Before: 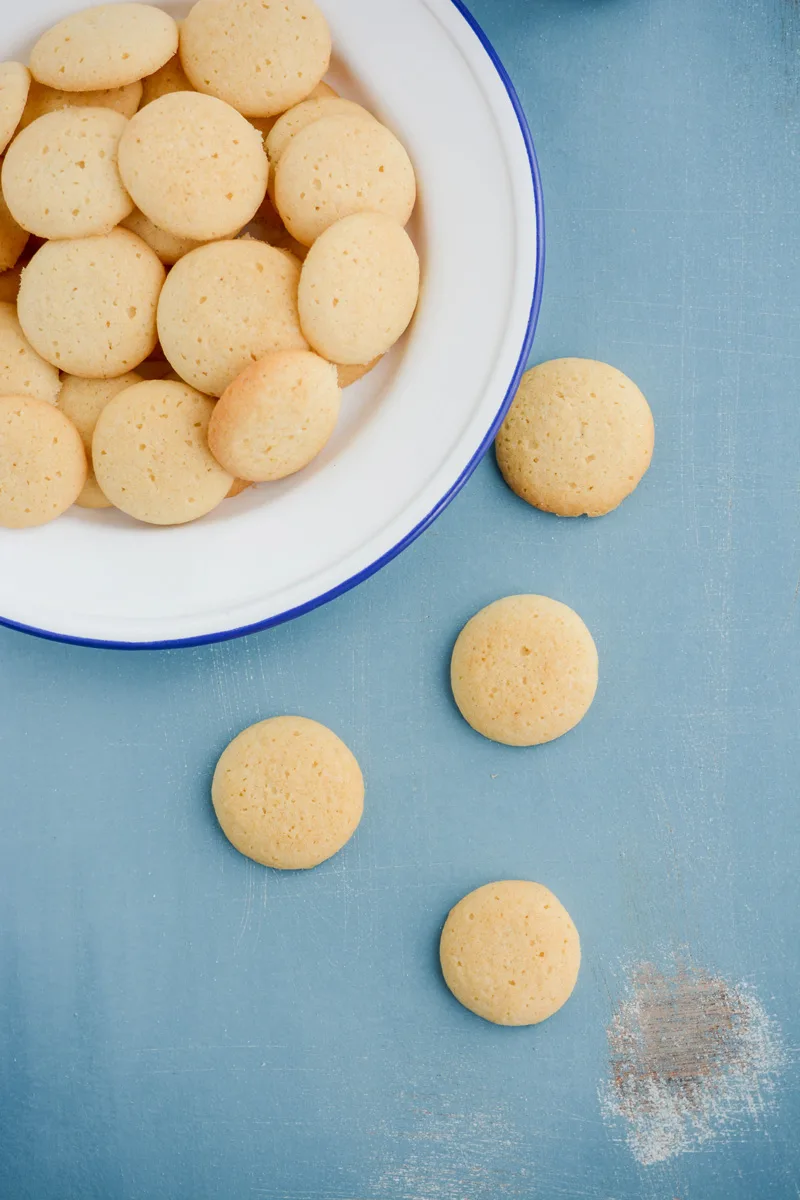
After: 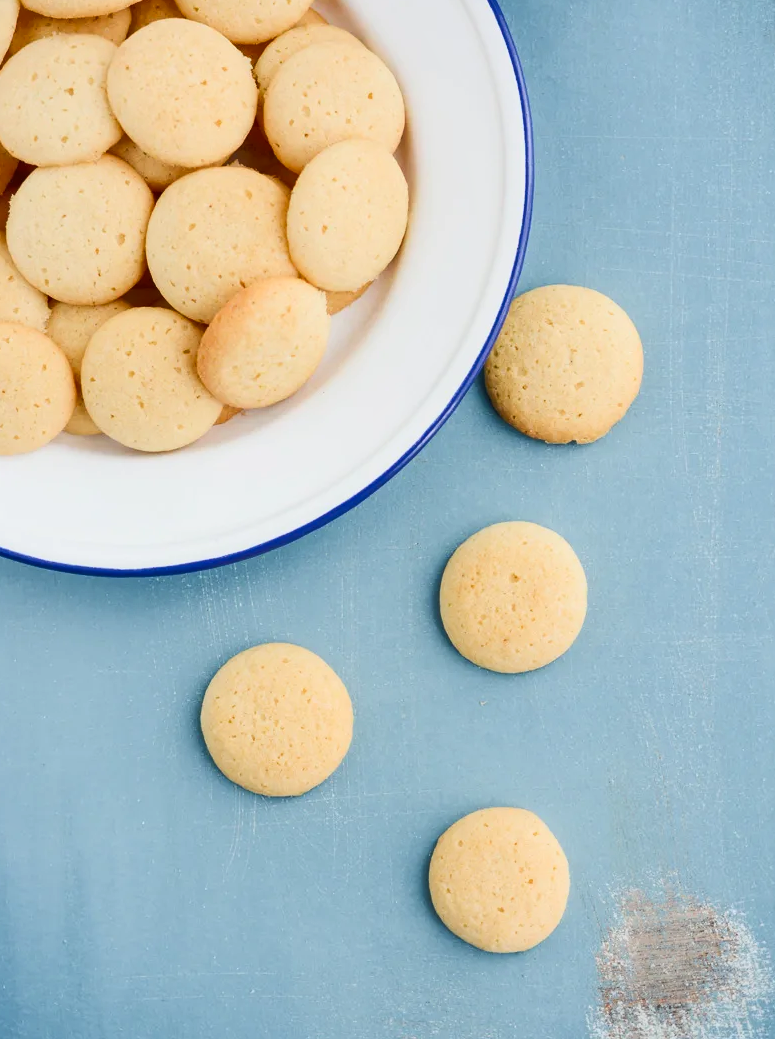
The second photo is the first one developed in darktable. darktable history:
crop: left 1.399%, top 6.153%, right 1.68%, bottom 7.201%
base curve: curves: ch0 [(0, 0) (0.204, 0.334) (0.55, 0.733) (1, 1)]
color correction: highlights b* 0.064, saturation 0.854
shadows and highlights: shadows 33.51, highlights -46.94, compress 49.56%, soften with gaussian
